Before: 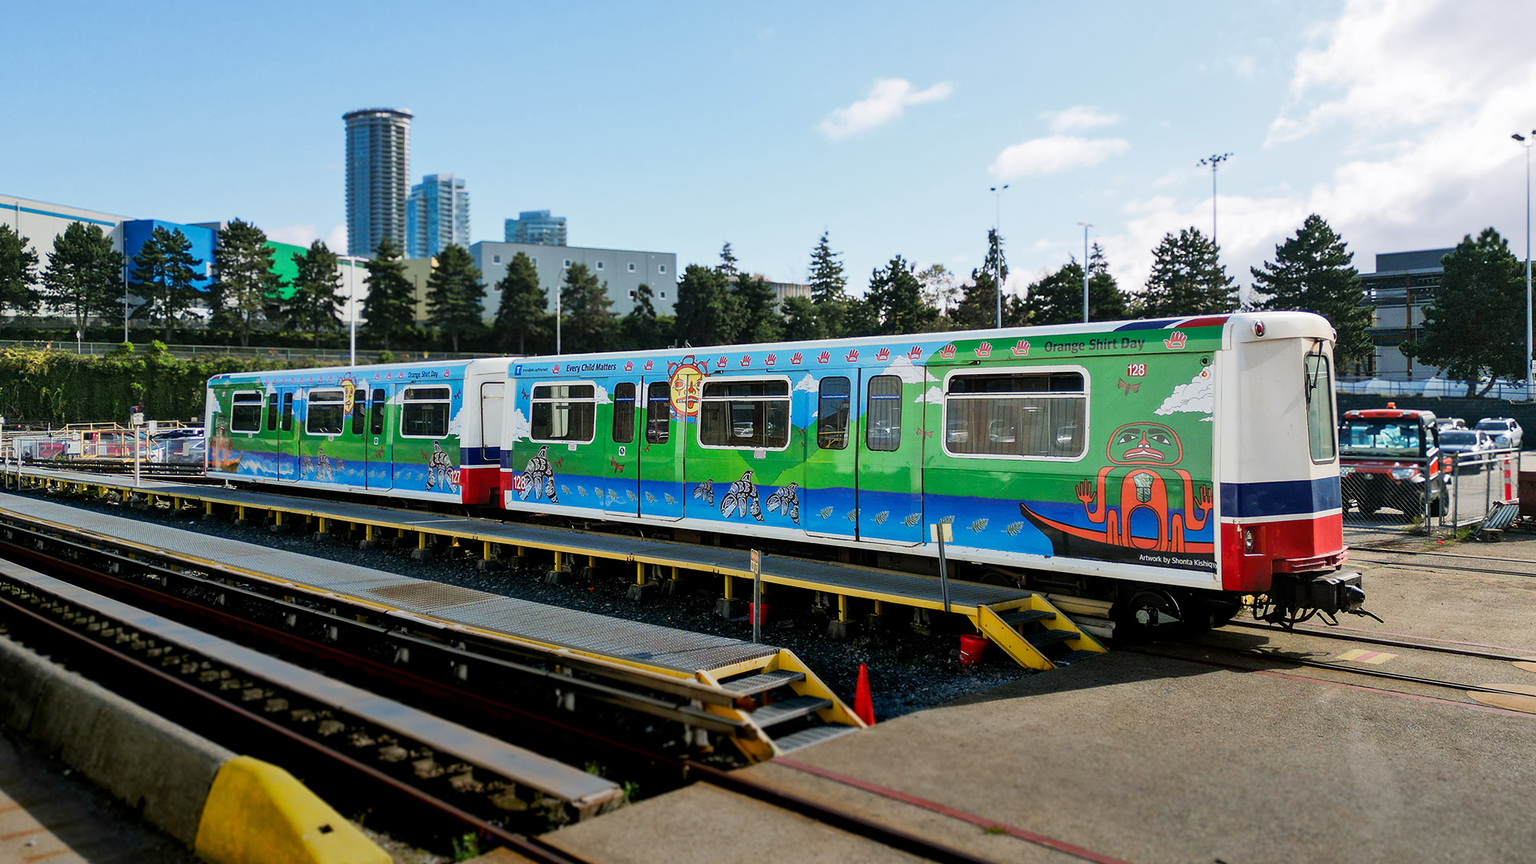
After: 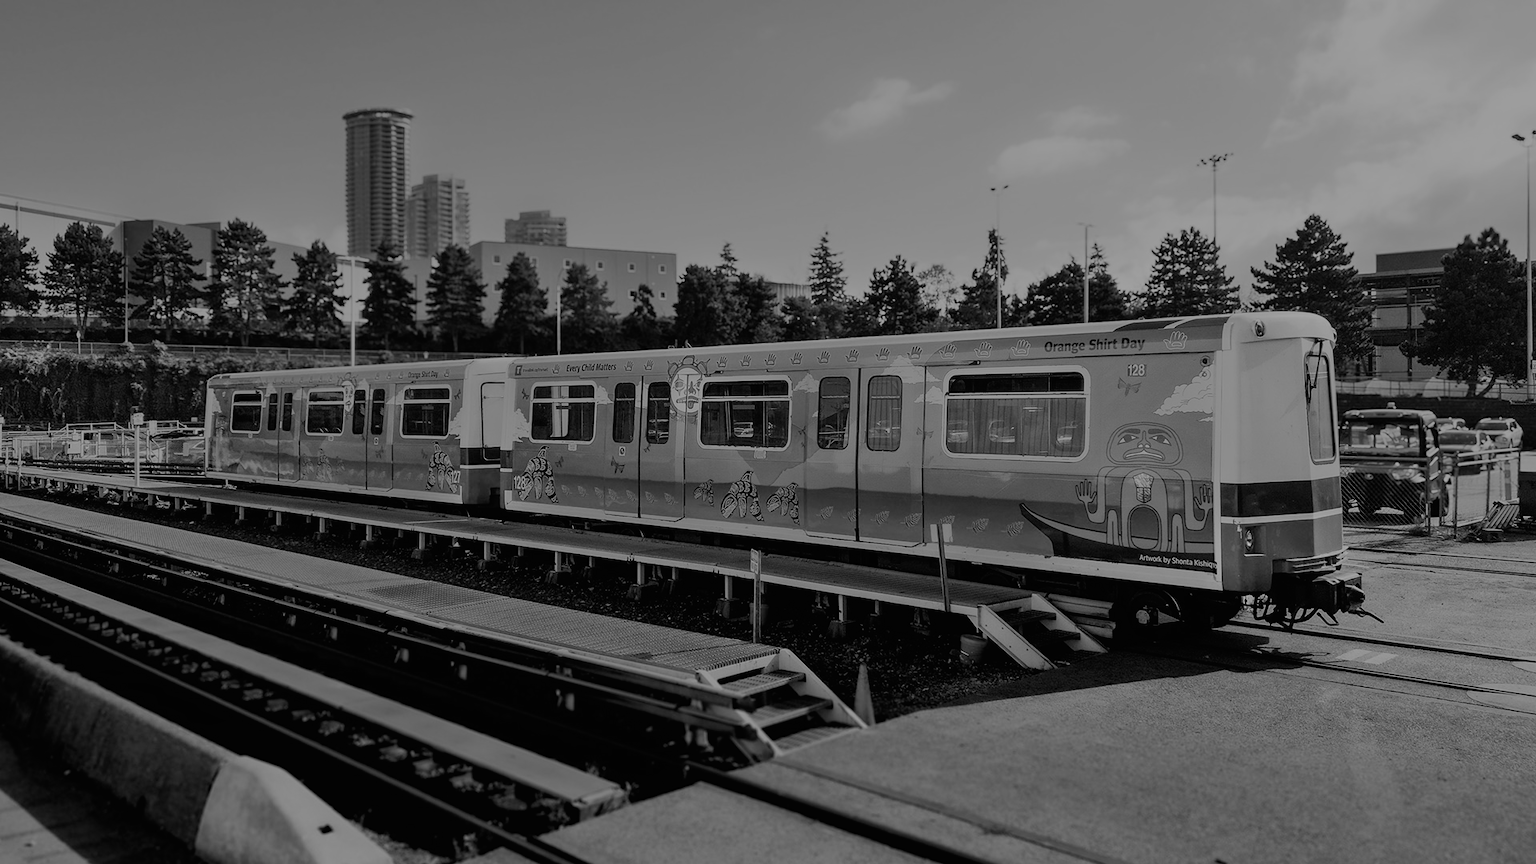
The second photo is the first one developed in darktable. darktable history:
monochrome: a 79.32, b 81.83, size 1.1
color balance: lift [1, 1.015, 1.004, 0.985], gamma [1, 0.958, 0.971, 1.042], gain [1, 0.956, 0.977, 1.044]
filmic rgb: black relative exposure -7.65 EV, white relative exposure 4.56 EV, hardness 3.61, color science v6 (2022)
